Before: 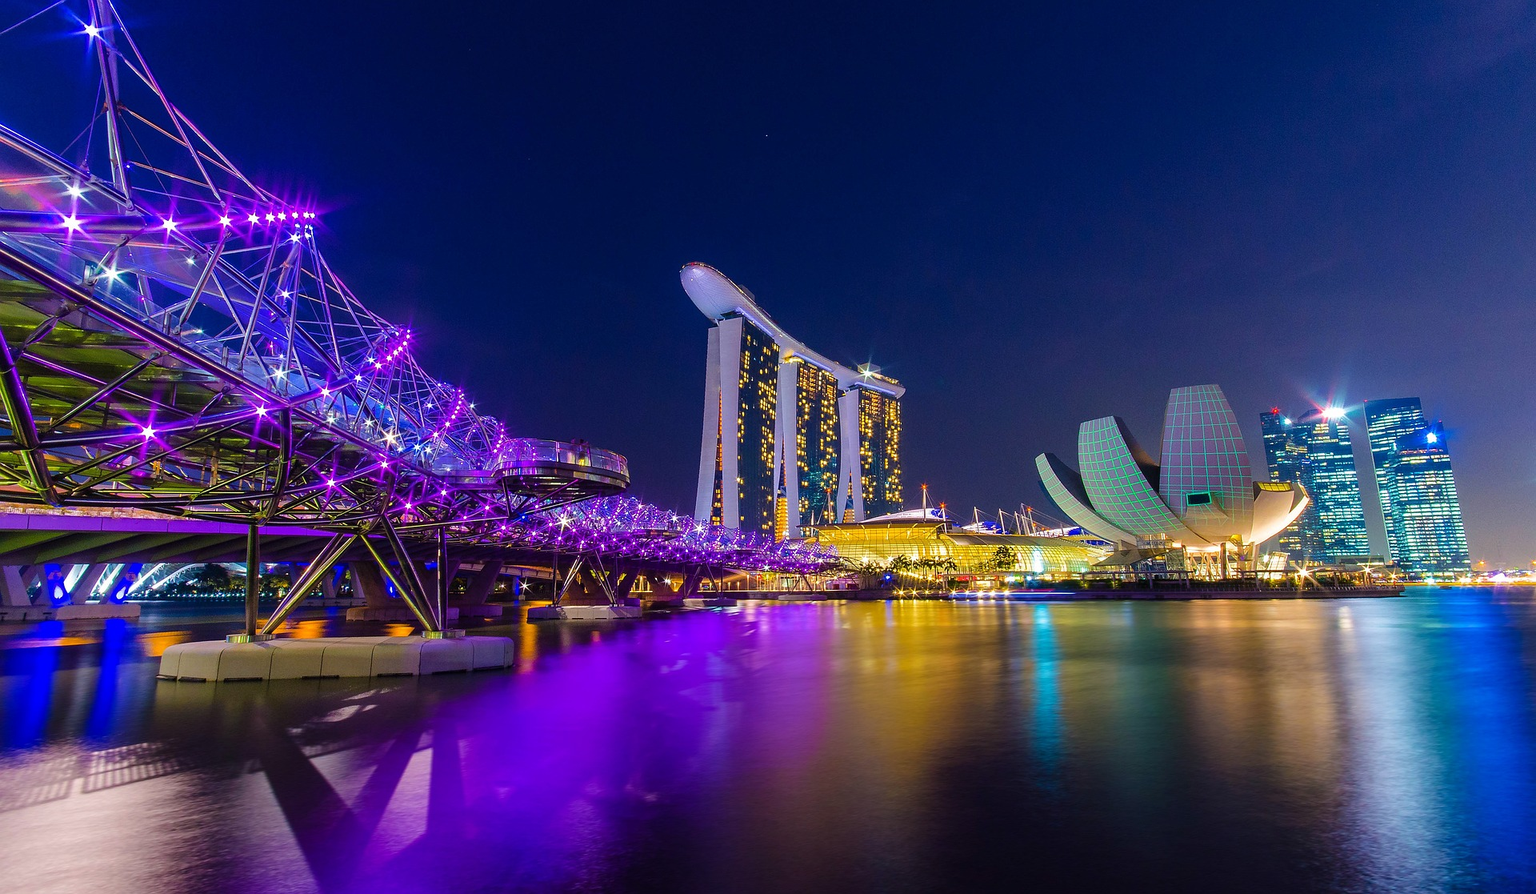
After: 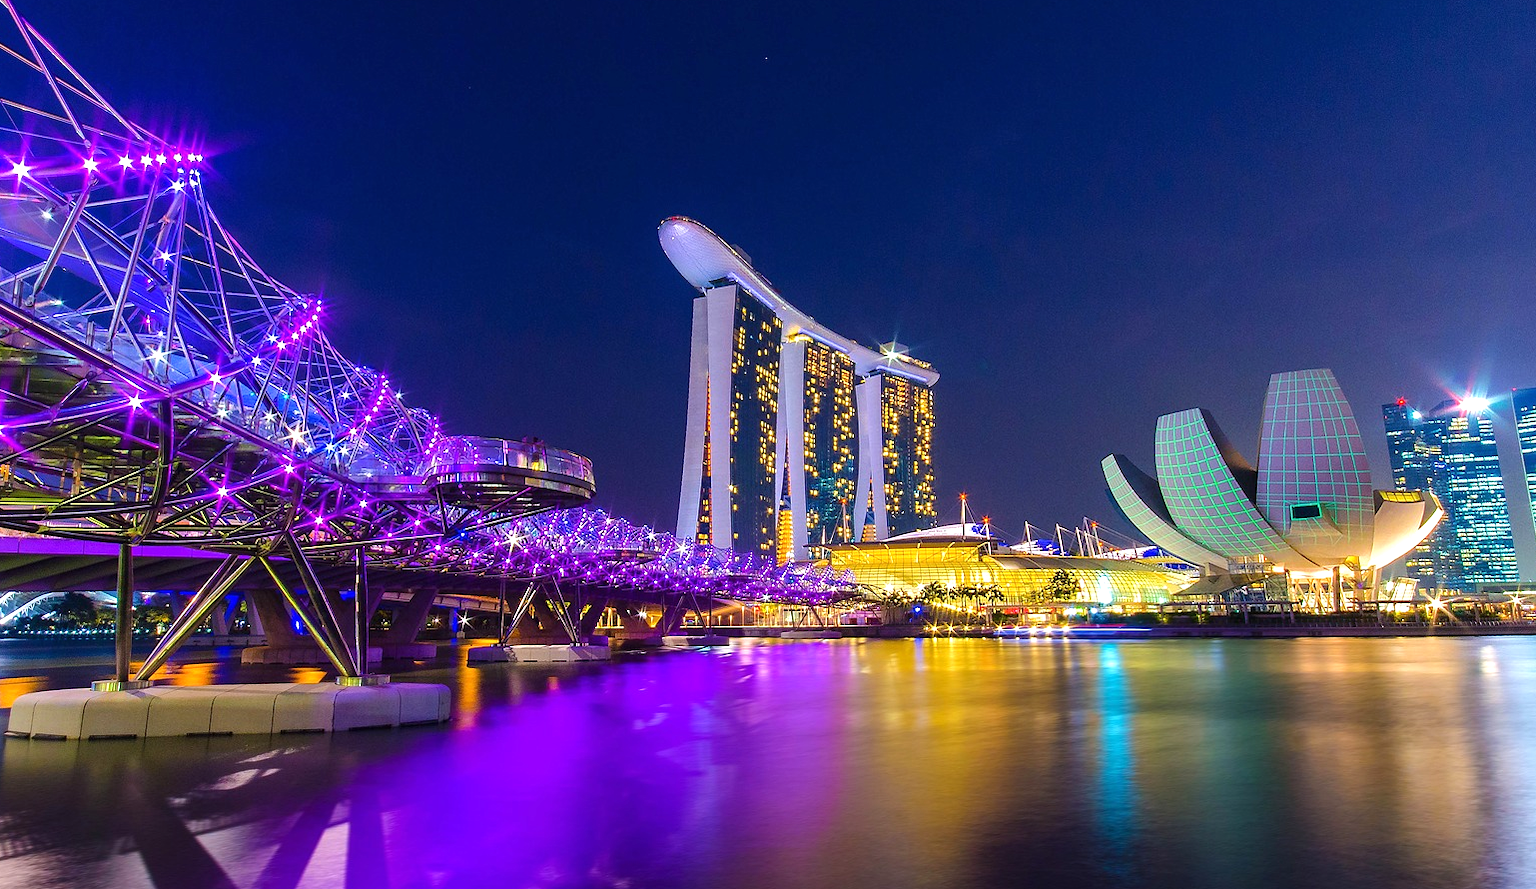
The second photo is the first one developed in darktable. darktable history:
crop and rotate: left 9.979%, top 9.943%, right 9.894%, bottom 10.287%
exposure: black level correction 0, exposure 0.498 EV, compensate highlight preservation false
tone equalizer: edges refinement/feathering 500, mask exposure compensation -1.57 EV, preserve details no
